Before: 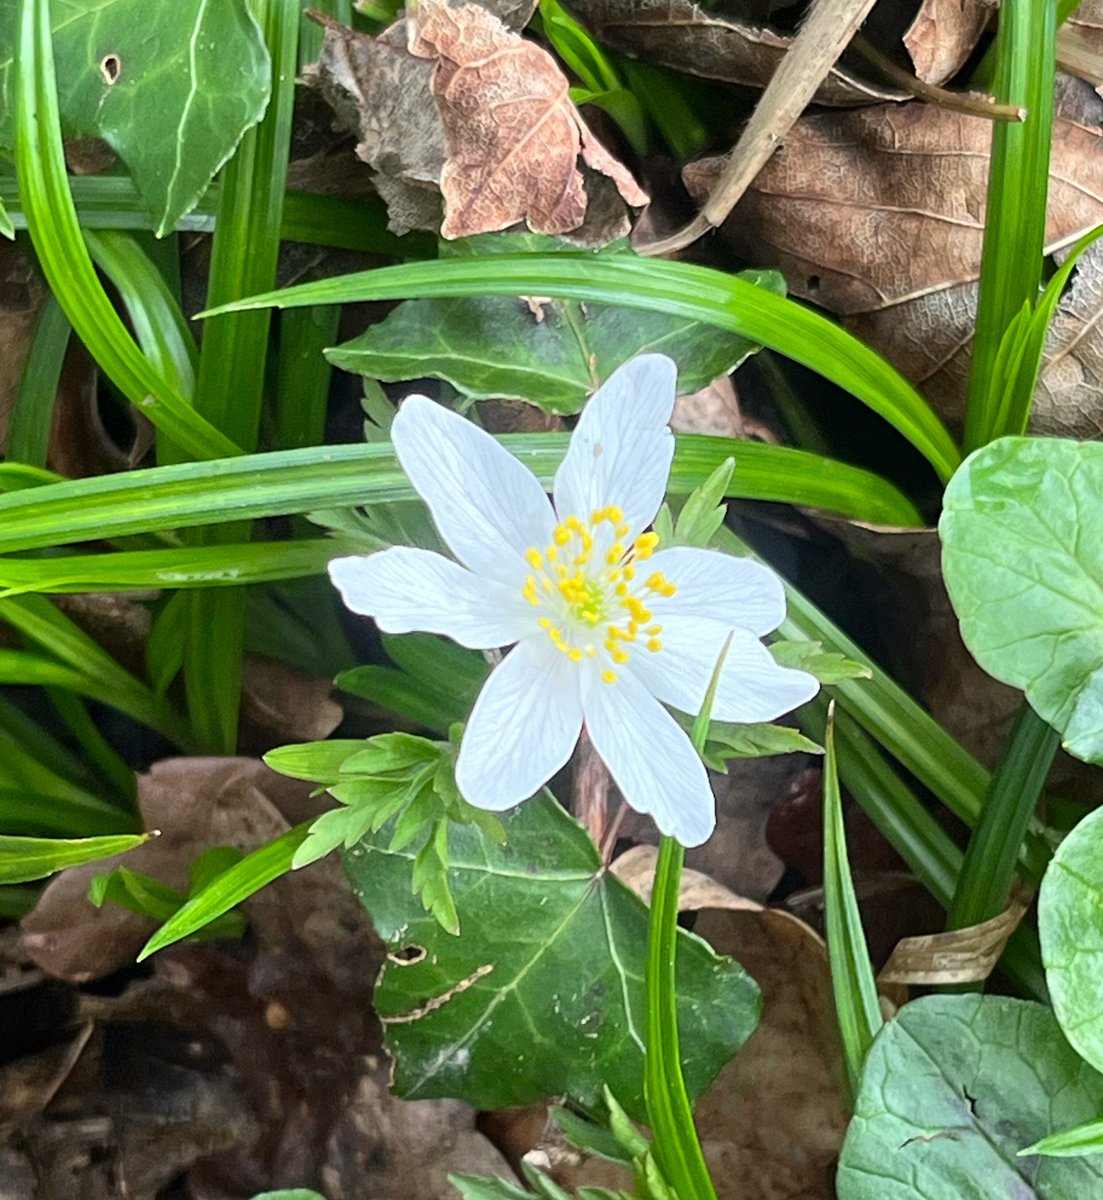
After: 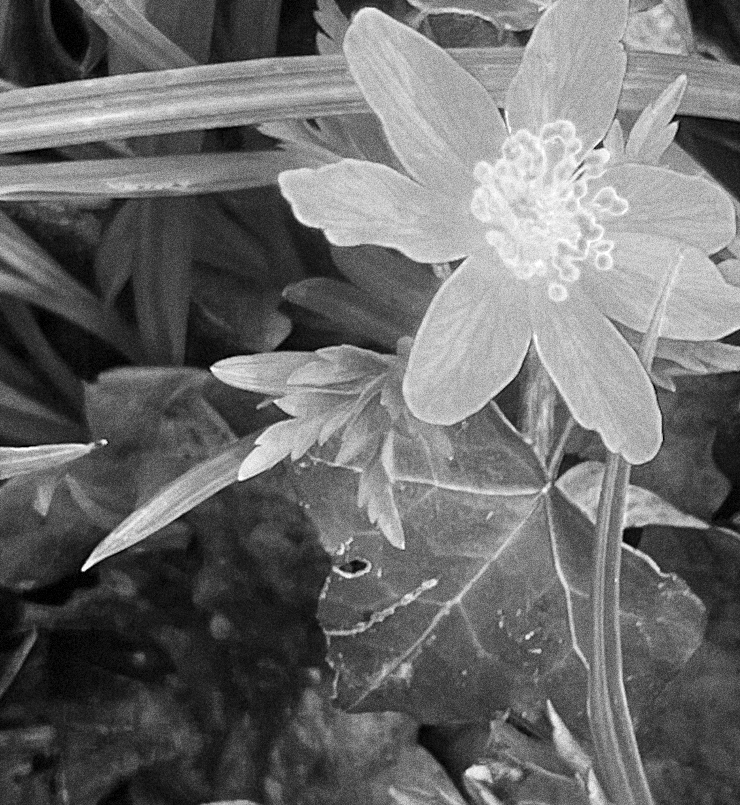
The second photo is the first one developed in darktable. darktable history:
crop and rotate: angle -0.82°, left 3.85%, top 31.828%, right 27.992%
grain: coarseness 14.49 ISO, strength 48.04%, mid-tones bias 35%
contrast brightness saturation: contrast 0.07
color zones: curves: ch0 [(0.002, 0.589) (0.107, 0.484) (0.146, 0.249) (0.217, 0.352) (0.309, 0.525) (0.39, 0.404) (0.455, 0.169) (0.597, 0.055) (0.724, 0.212) (0.775, 0.691) (0.869, 0.571) (1, 0.587)]; ch1 [(0, 0) (0.143, 0) (0.286, 0) (0.429, 0) (0.571, 0) (0.714, 0) (0.857, 0)]
